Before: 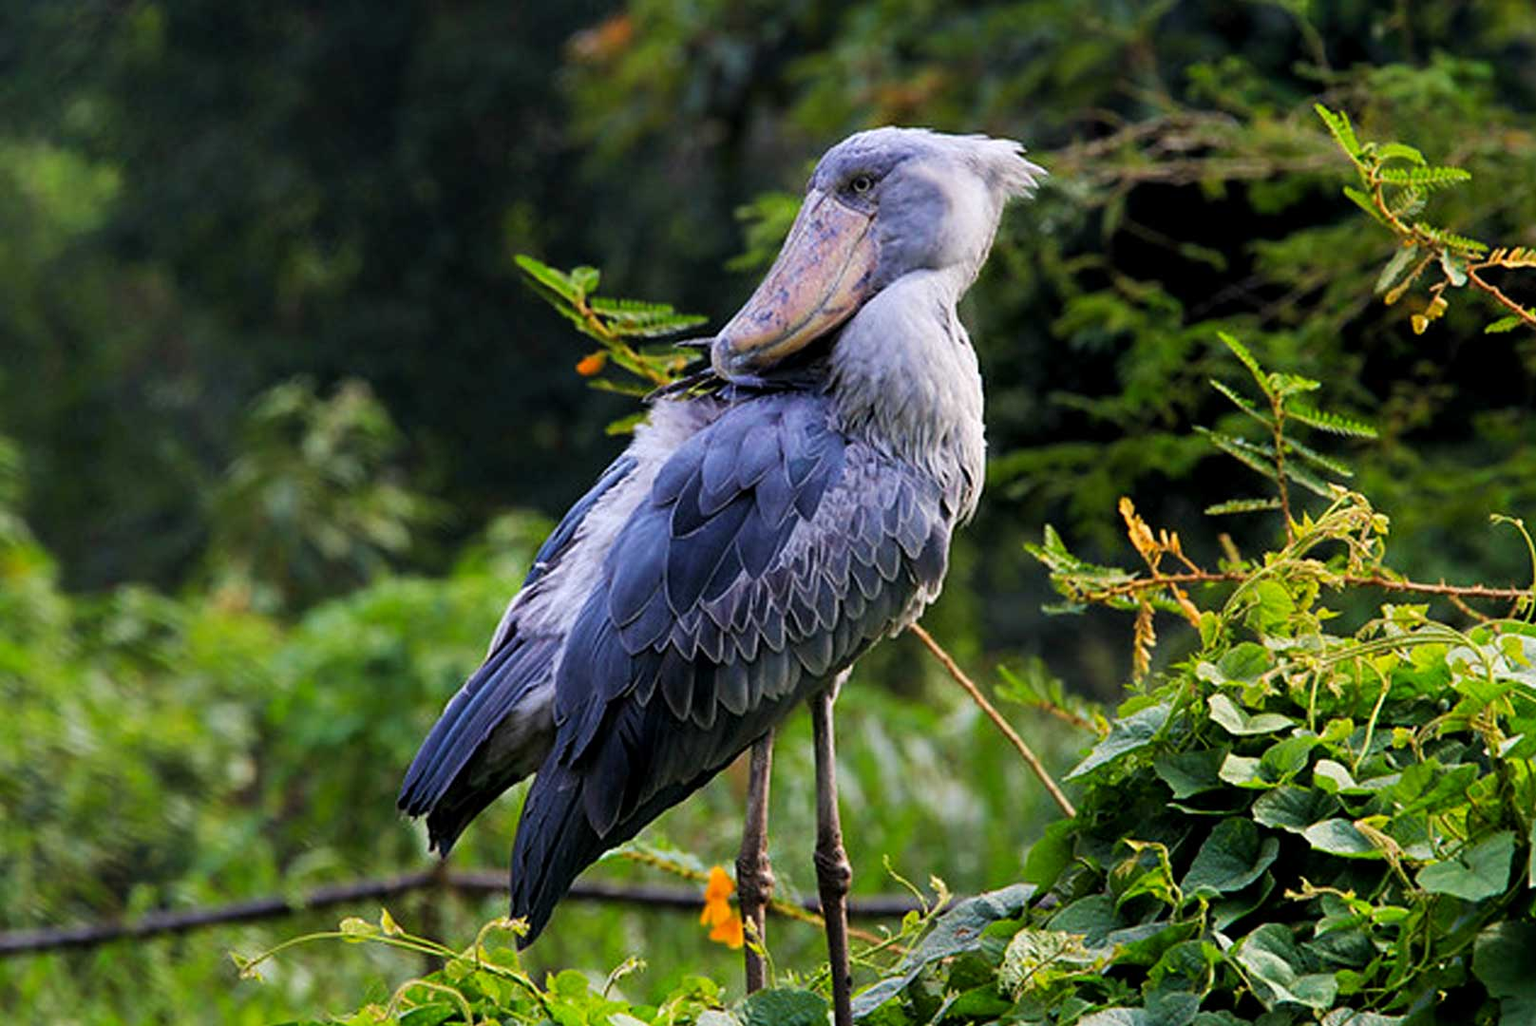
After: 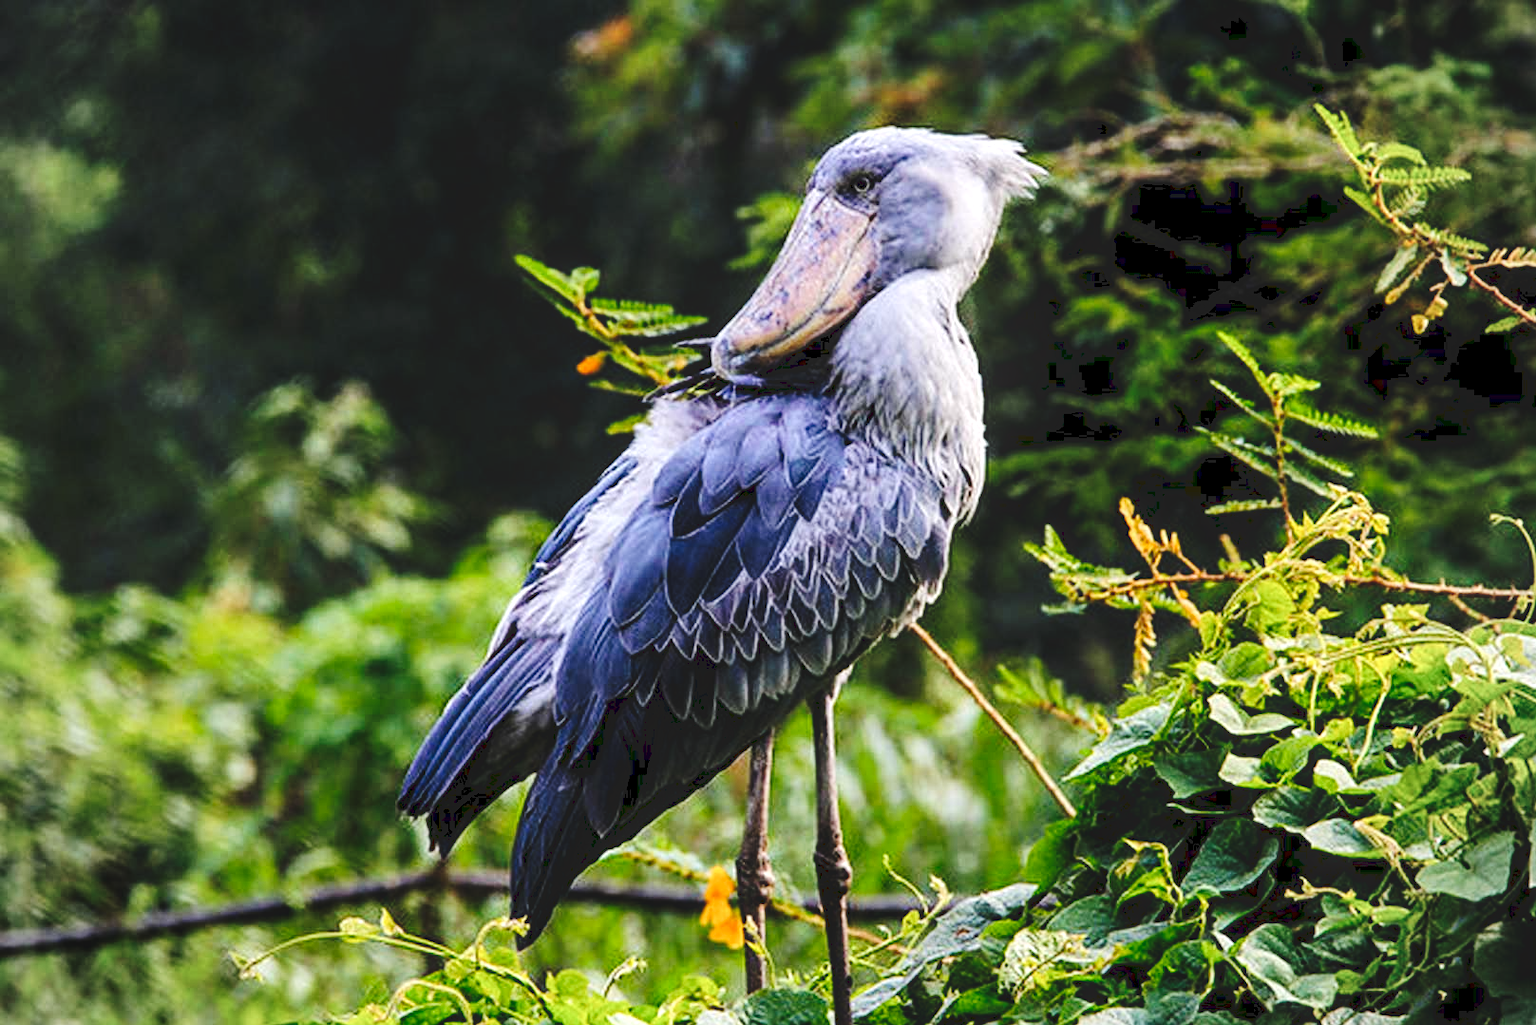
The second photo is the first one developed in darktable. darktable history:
tone curve: curves: ch0 [(0, 0) (0.003, 0.112) (0.011, 0.115) (0.025, 0.111) (0.044, 0.114) (0.069, 0.126) (0.1, 0.144) (0.136, 0.164) (0.177, 0.196) (0.224, 0.249) (0.277, 0.316) (0.335, 0.401) (0.399, 0.487) (0.468, 0.571) (0.543, 0.647) (0.623, 0.728) (0.709, 0.795) (0.801, 0.866) (0.898, 0.933) (1, 1)], preserve colors none
tone equalizer: -8 EV -0.417 EV, -7 EV -0.389 EV, -6 EV -0.333 EV, -5 EV -0.222 EV, -3 EV 0.222 EV, -2 EV 0.333 EV, -1 EV 0.389 EV, +0 EV 0.417 EV, edges refinement/feathering 500, mask exposure compensation -1.57 EV, preserve details no
local contrast: on, module defaults
vignetting: brightness -0.167
